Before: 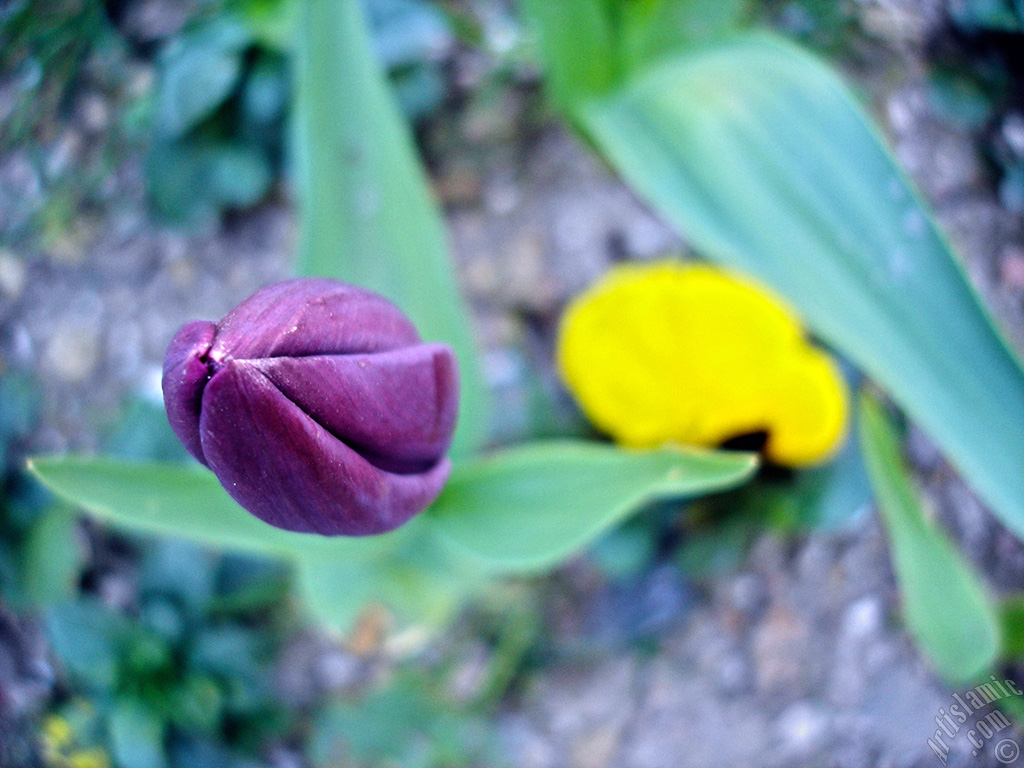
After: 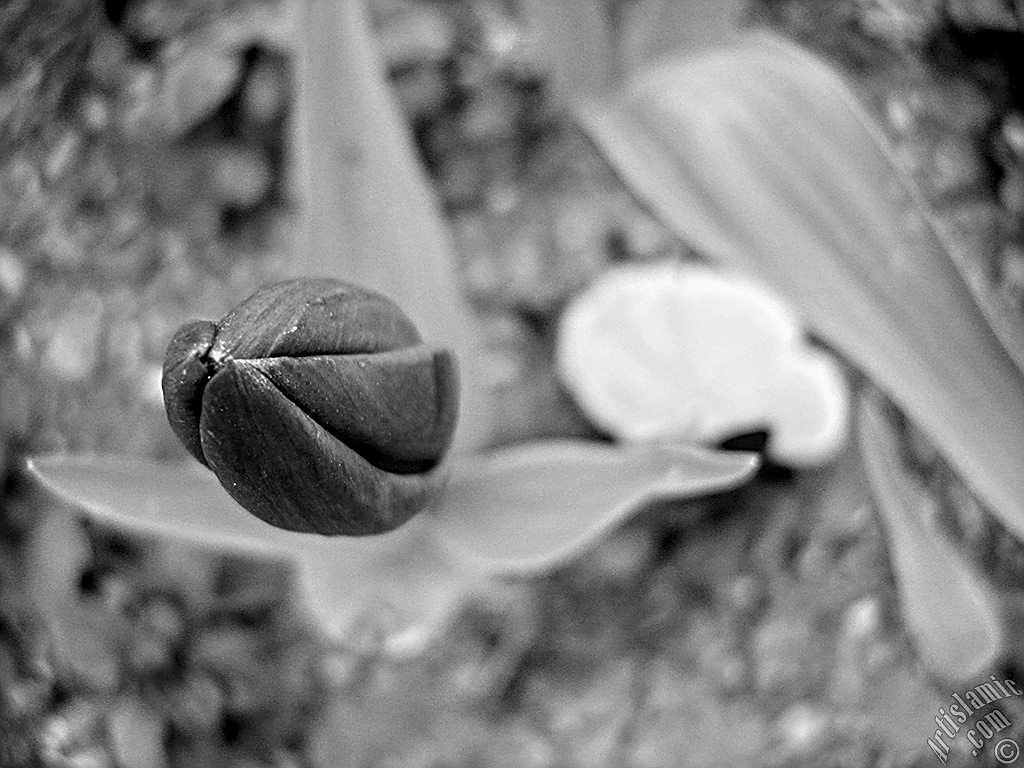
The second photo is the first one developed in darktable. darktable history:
sharpen: radius 1.685, amount 1.294
color calibration: output R [0.999, 0.026, -0.11, 0], output G [-0.019, 1.037, -0.099, 0], output B [0.022, -0.023, 0.902, 0], illuminant custom, x 0.367, y 0.392, temperature 4437.75 K, clip negative RGB from gamut false
local contrast: on, module defaults
monochrome: on, module defaults
